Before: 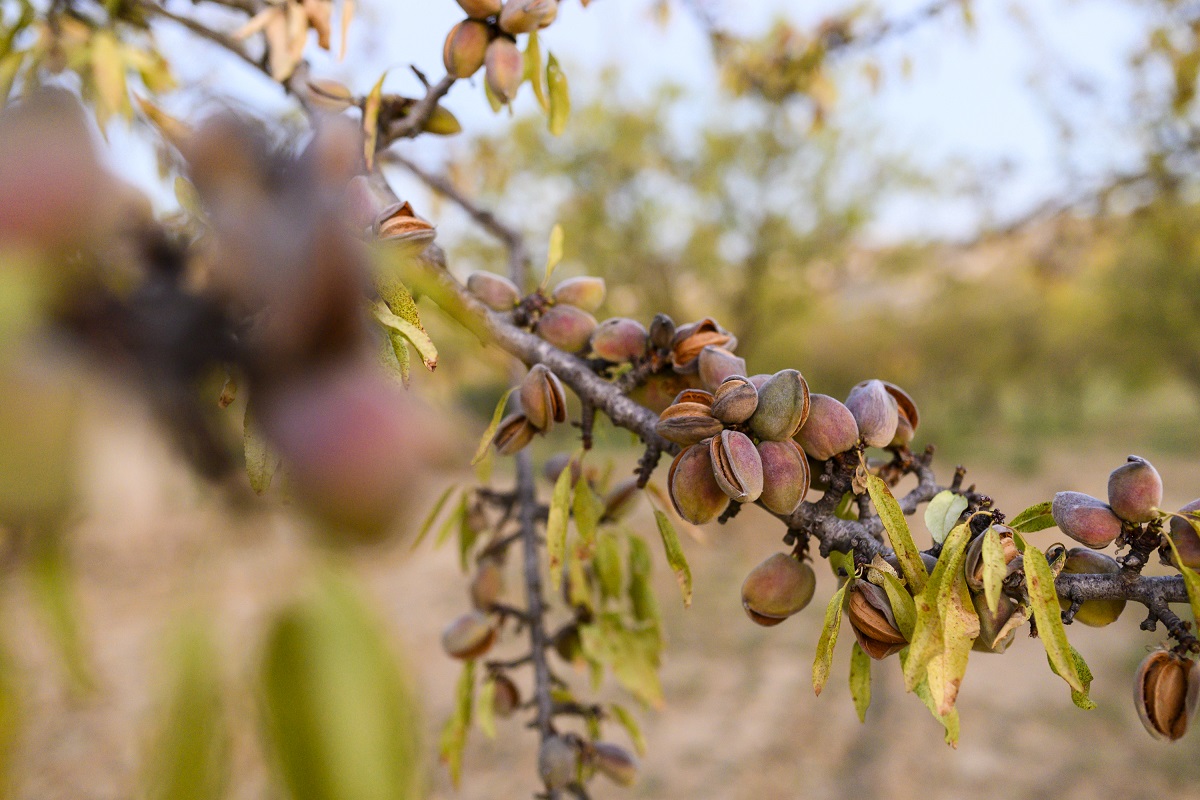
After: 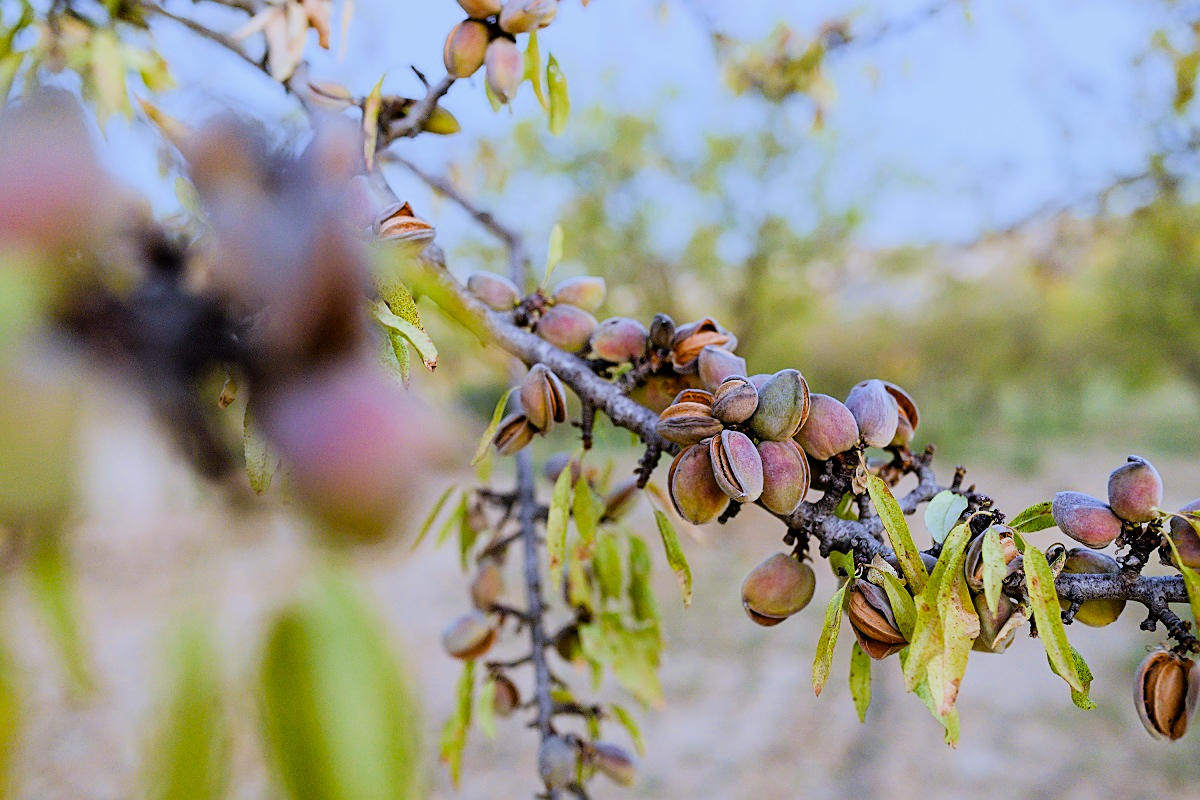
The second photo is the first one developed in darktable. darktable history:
filmic rgb: black relative exposure -6.68 EV, white relative exposure 4.56 EV, hardness 3.25
sharpen: on, module defaults
white balance: red 0.871, blue 1.249
exposure: exposure 0.6 EV, compensate highlight preservation false
